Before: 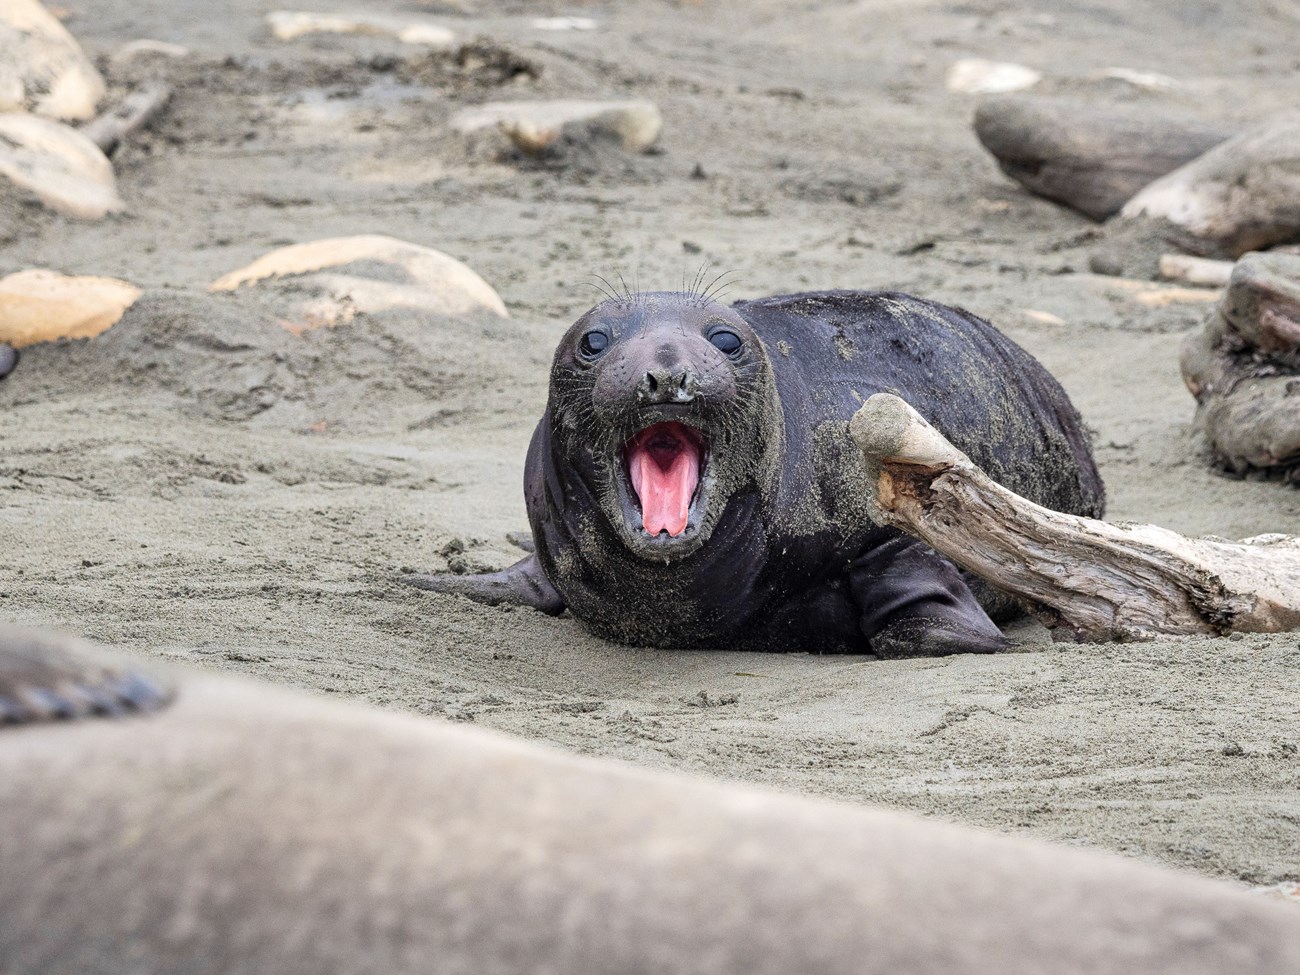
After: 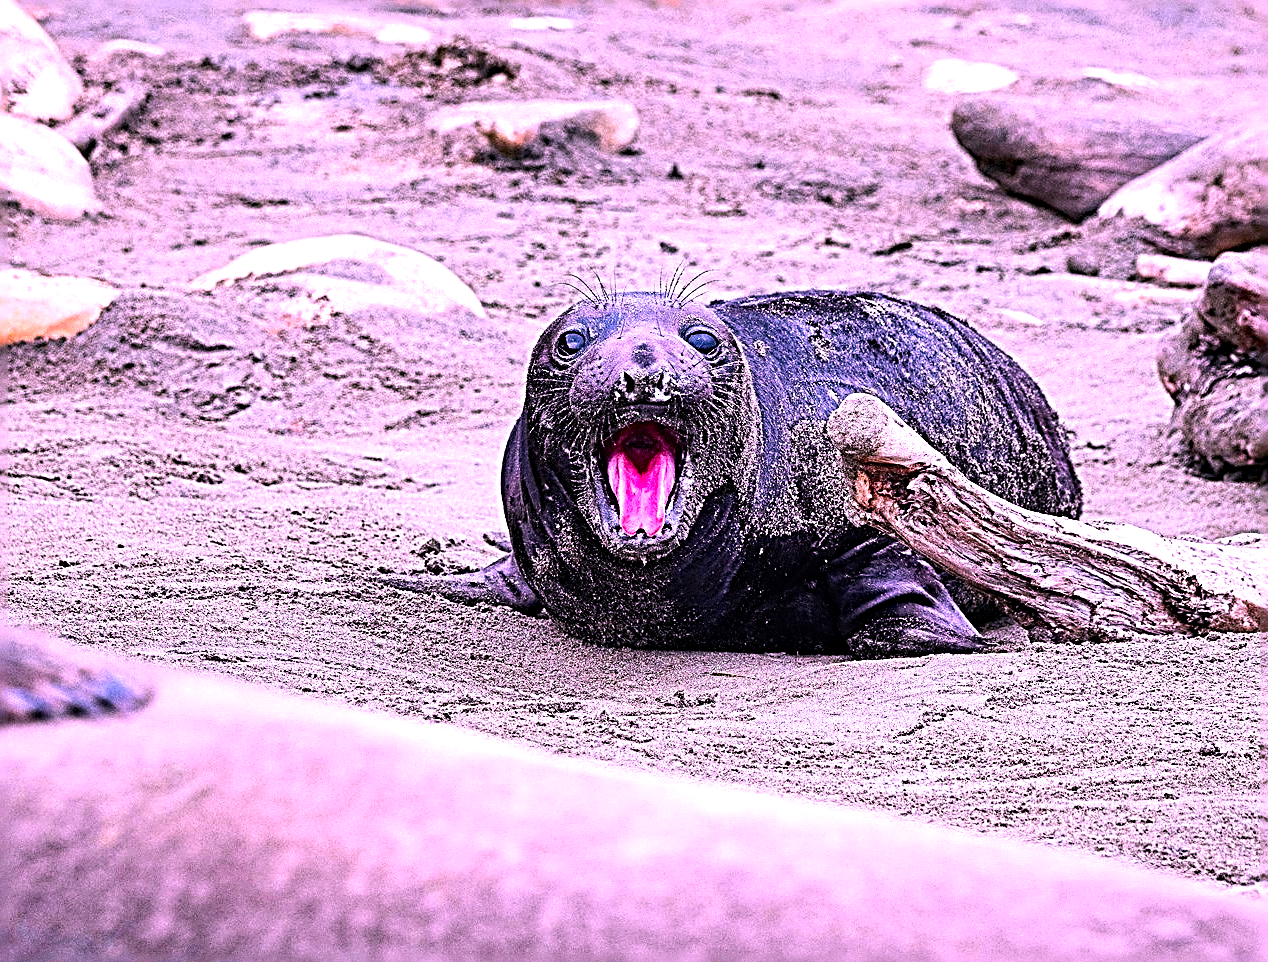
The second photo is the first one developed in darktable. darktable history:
haze removal: compatibility mode true, adaptive false
color correction: highlights a* 19.5, highlights b* -11.53, saturation 1.69
tone equalizer: -8 EV -0.75 EV, -7 EV -0.7 EV, -6 EV -0.6 EV, -5 EV -0.4 EV, -3 EV 0.4 EV, -2 EV 0.6 EV, -1 EV 0.7 EV, +0 EV 0.75 EV, edges refinement/feathering 500, mask exposure compensation -1.57 EV, preserve details no
exposure: black level correction 0.001, exposure 0.014 EV, compensate highlight preservation false
grain: coarseness 0.09 ISO
sharpen: radius 3.158, amount 1.731
color calibration: illuminant as shot in camera, x 0.358, y 0.373, temperature 4628.91 K
crop and rotate: left 1.774%, right 0.633%, bottom 1.28%
